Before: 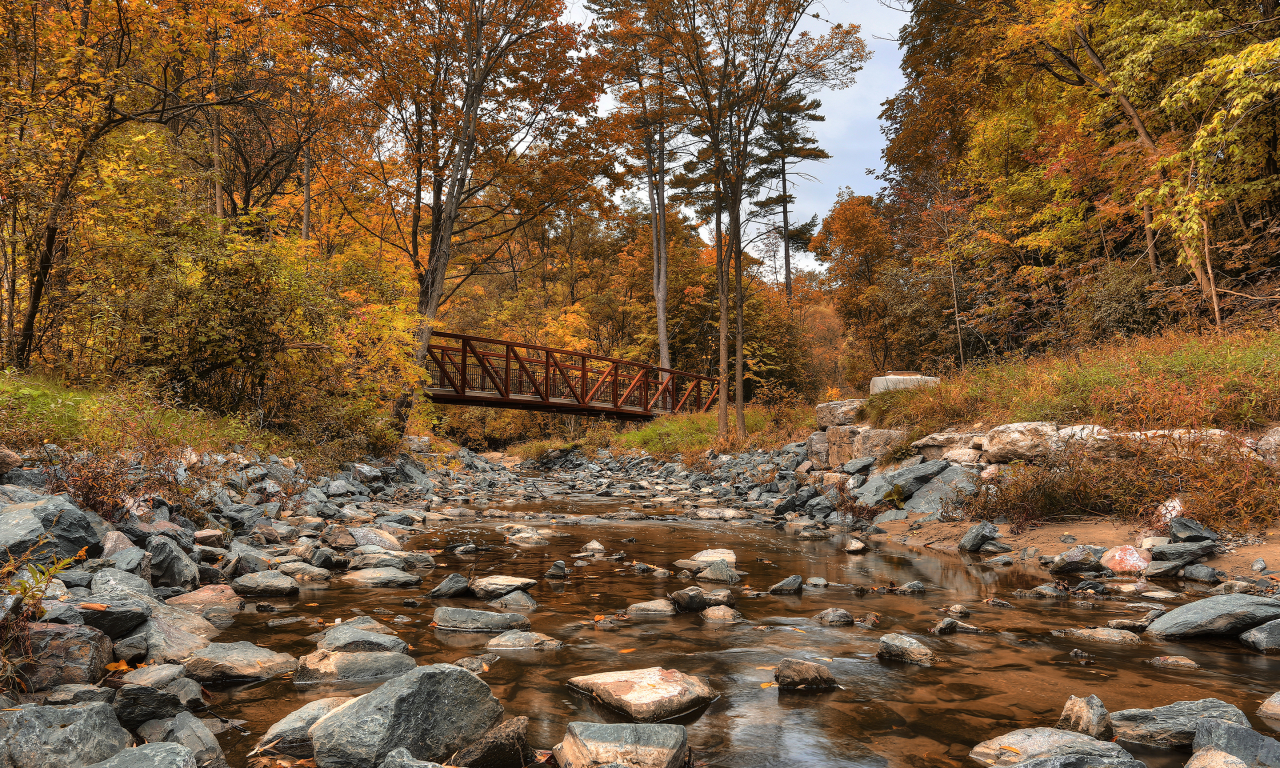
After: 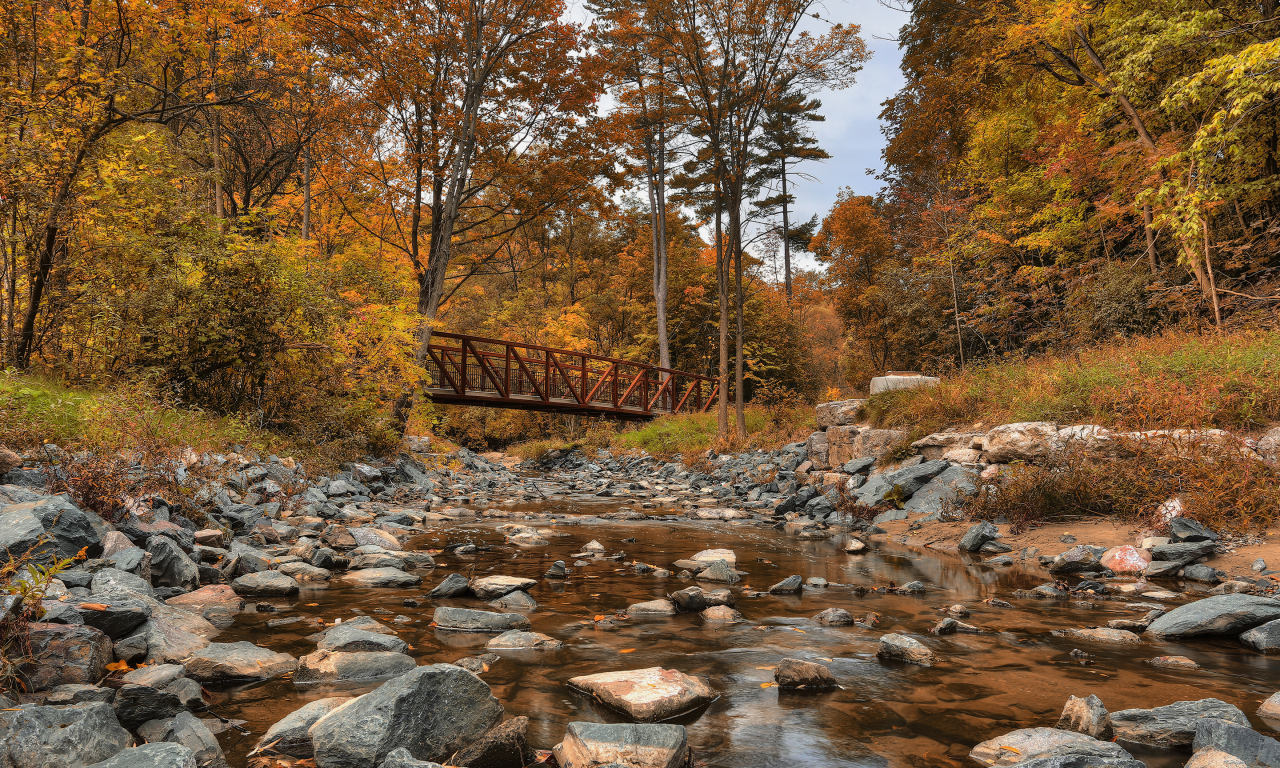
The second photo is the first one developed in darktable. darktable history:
shadows and highlights: shadows 25.37, white point adjustment -2.93, highlights -30.06
